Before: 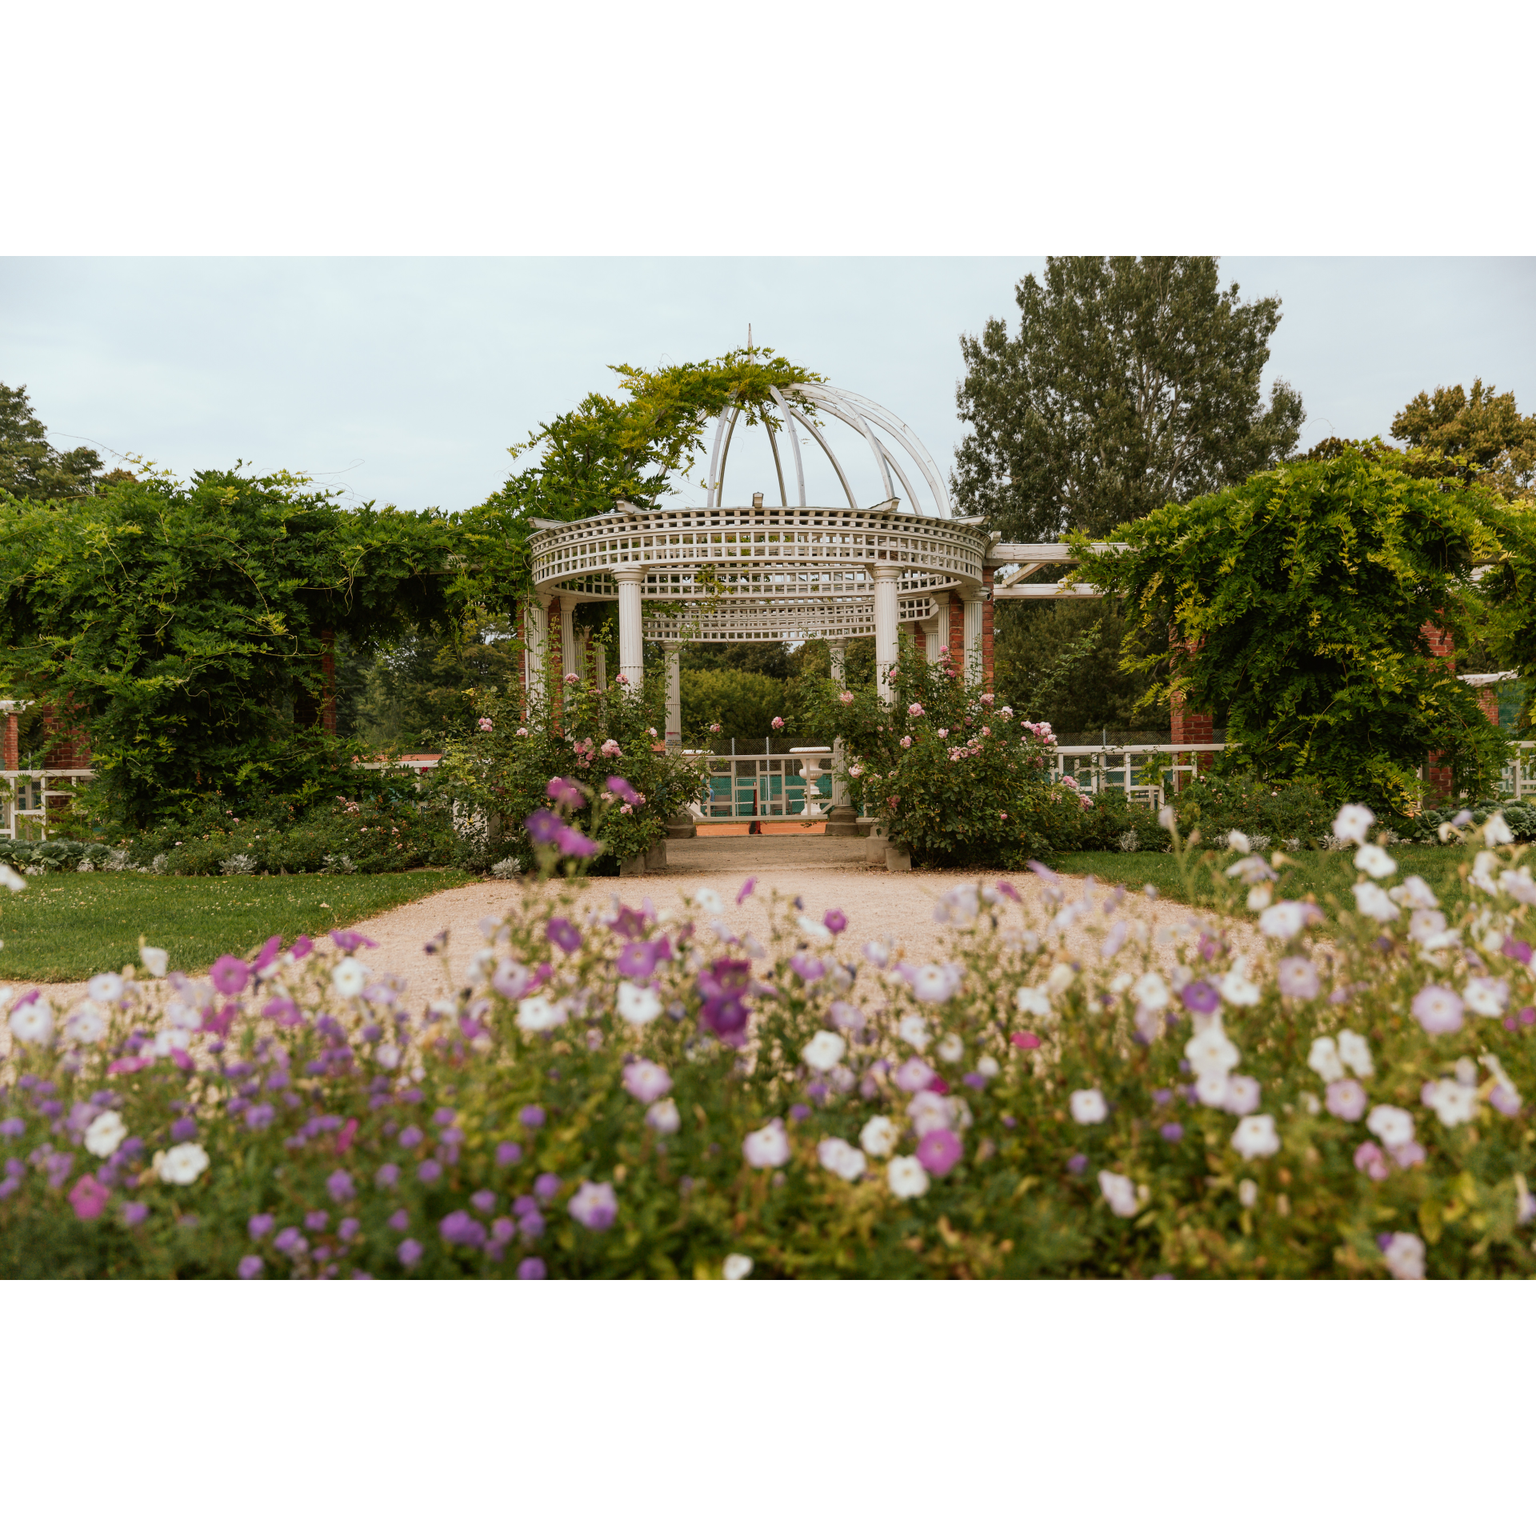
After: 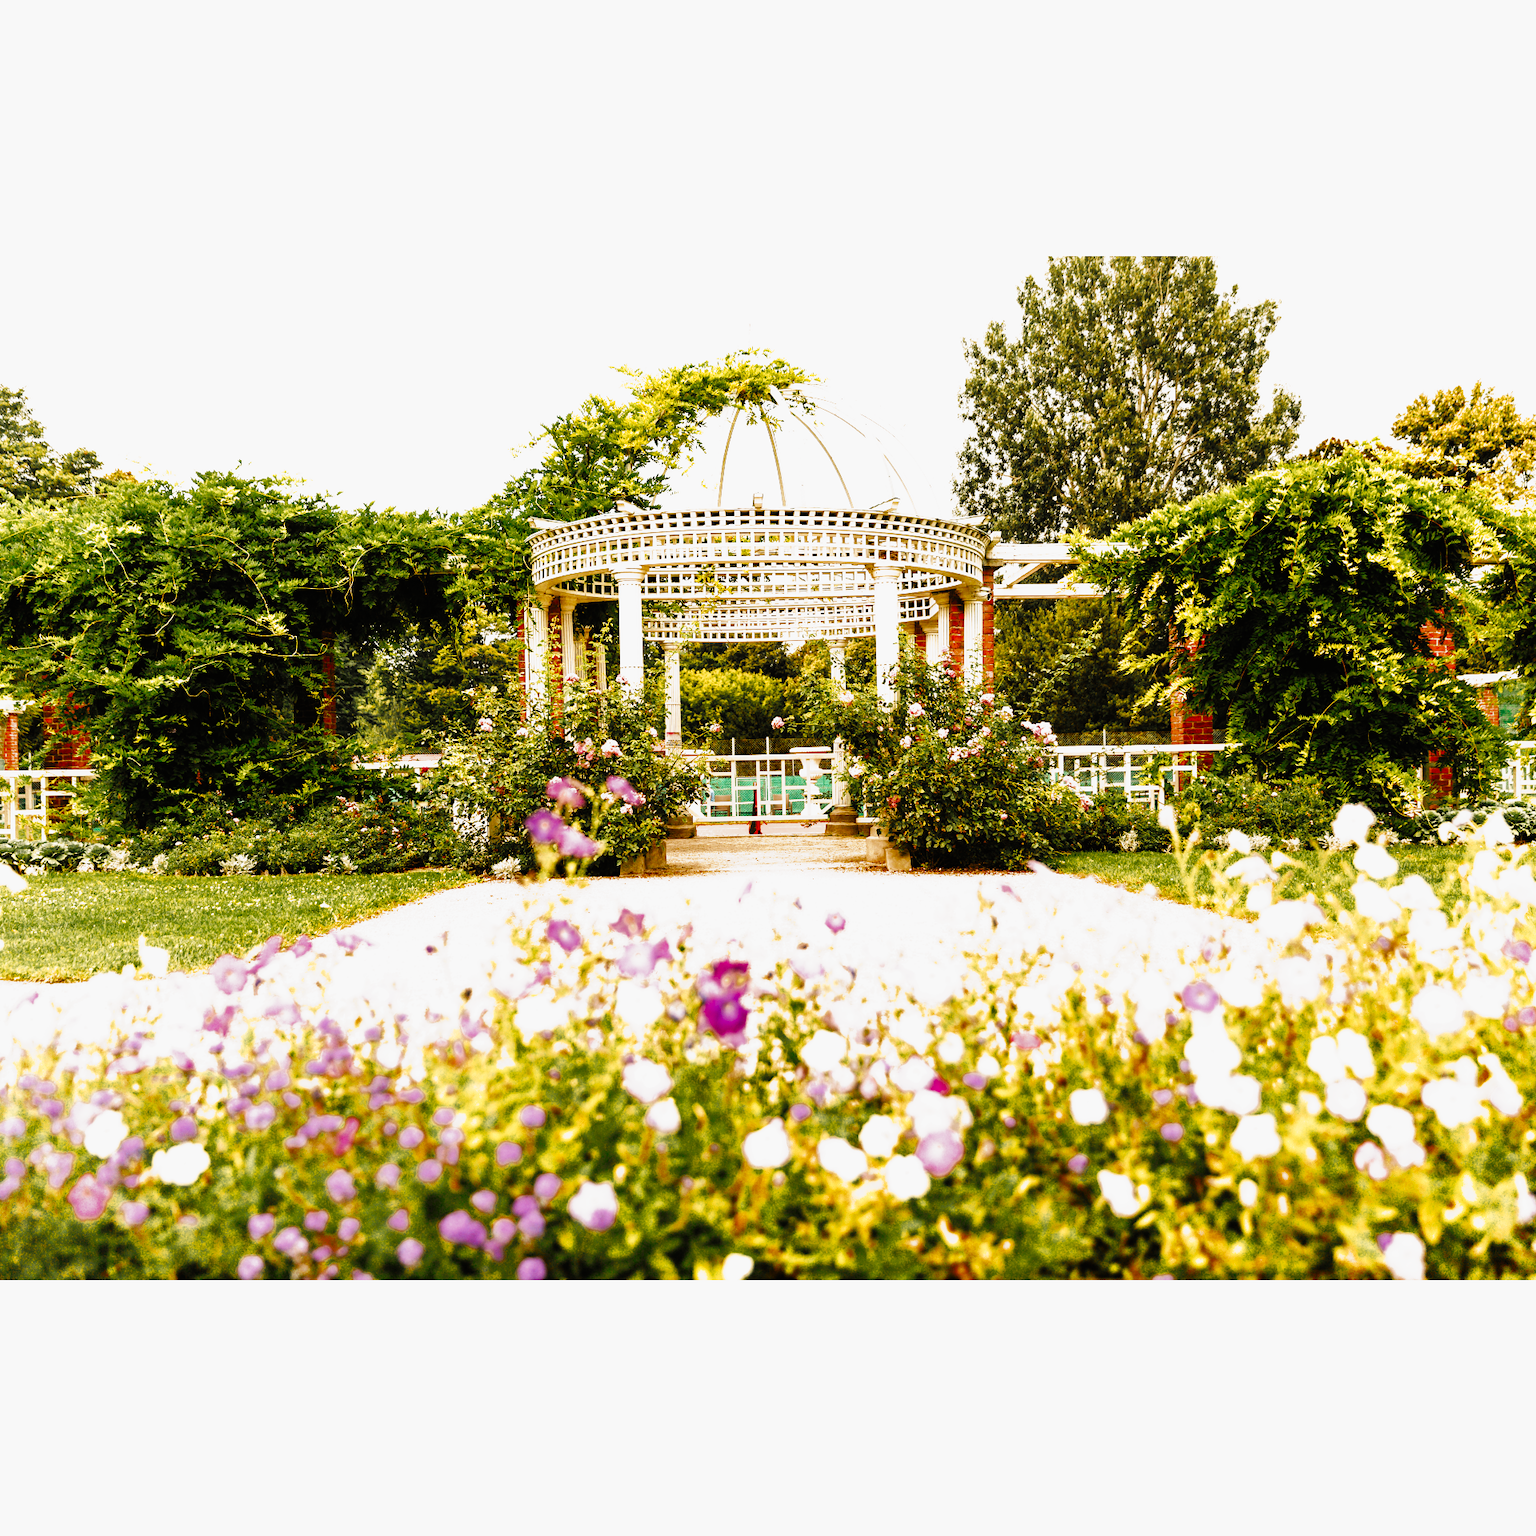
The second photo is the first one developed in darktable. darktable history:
color zones: curves: ch0 [(0.11, 0.396) (0.195, 0.36) (0.25, 0.5) (0.303, 0.412) (0.357, 0.544) (0.75, 0.5) (0.967, 0.328)]; ch1 [(0, 0.468) (0.112, 0.512) (0.202, 0.6) (0.25, 0.5) (0.307, 0.352) (0.357, 0.544) (0.75, 0.5) (0.963, 0.524)]
filmic rgb: black relative exposure -8.66 EV, white relative exposure 2.7 EV, target black luminance 0%, hardness 6.26, latitude 76.78%, contrast 1.327, shadows ↔ highlights balance -0.315%, color science v6 (2022)
exposure: black level correction -0.005, exposure 1.004 EV, compensate highlight preservation false
color balance rgb: highlights gain › chroma 3.091%, highlights gain › hue 60.12°, perceptual saturation grading › global saturation 20%, perceptual saturation grading › highlights -25.358%, perceptual saturation grading › shadows 24.085%, perceptual brilliance grading › highlights 8.118%, perceptual brilliance grading › mid-tones 3.479%, perceptual brilliance grading › shadows 2.355%
tone curve: curves: ch0 [(0, 0) (0.131, 0.094) (0.326, 0.386) (0.481, 0.623) (0.593, 0.764) (0.812, 0.933) (1, 0.974)]; ch1 [(0, 0) (0.366, 0.367) (0.475, 0.453) (0.494, 0.493) (0.504, 0.497) (0.553, 0.584) (1, 1)]; ch2 [(0, 0) (0.333, 0.346) (0.375, 0.375) (0.424, 0.43) (0.476, 0.492) (0.502, 0.503) (0.533, 0.556) (0.566, 0.599) (0.614, 0.653) (1, 1)], preserve colors none
